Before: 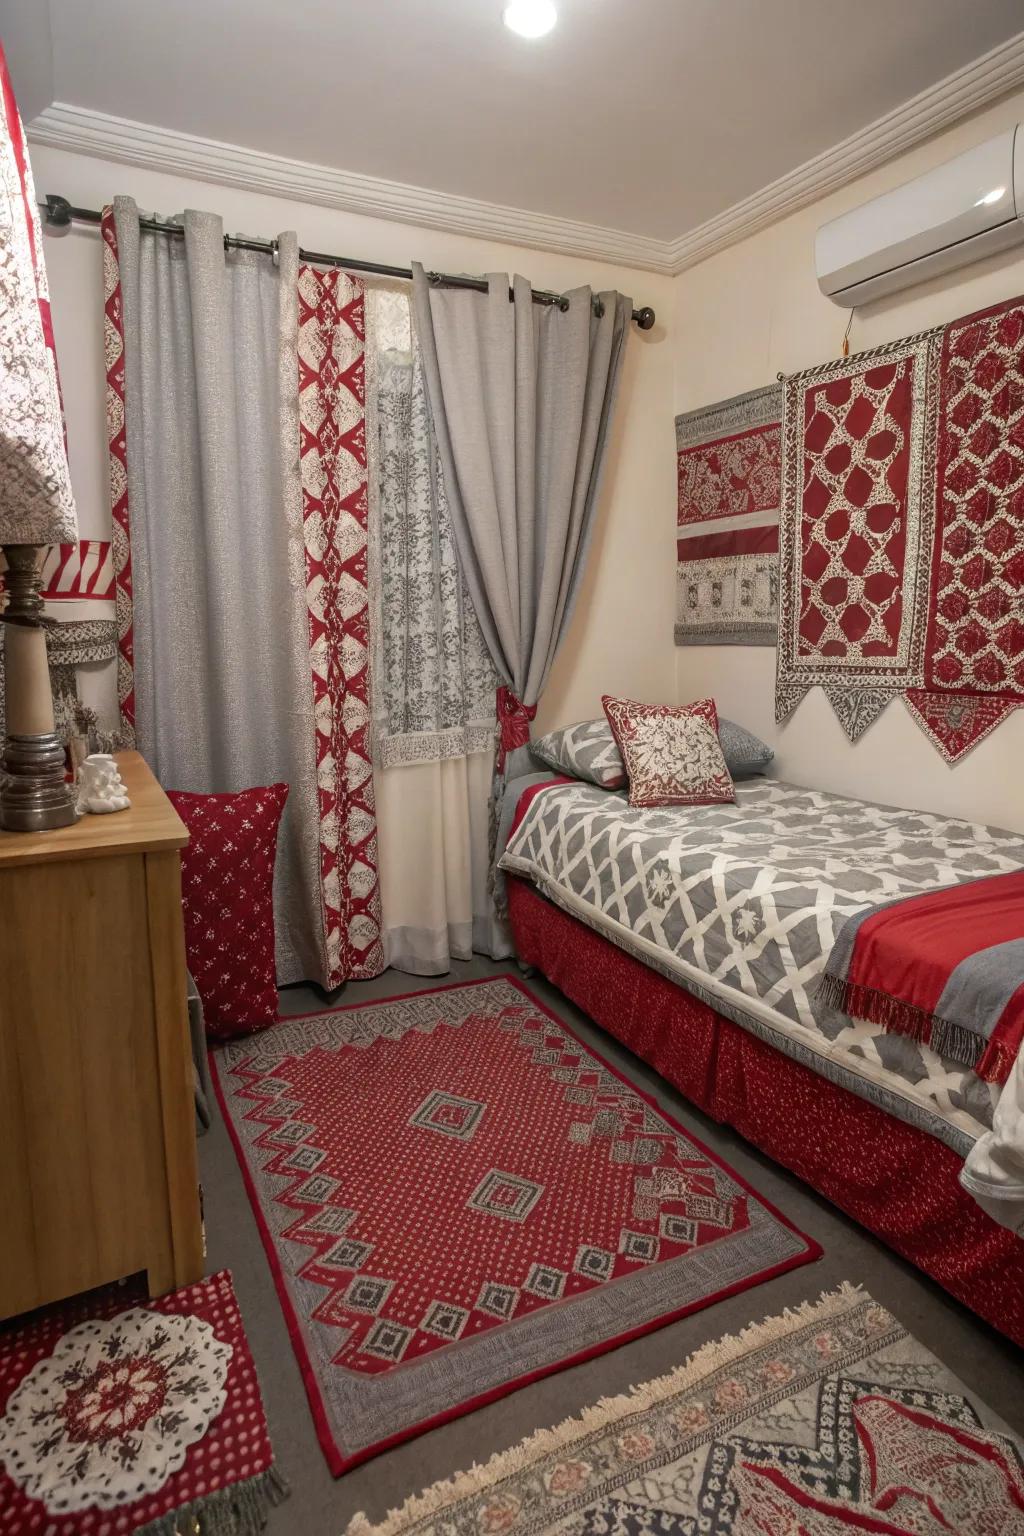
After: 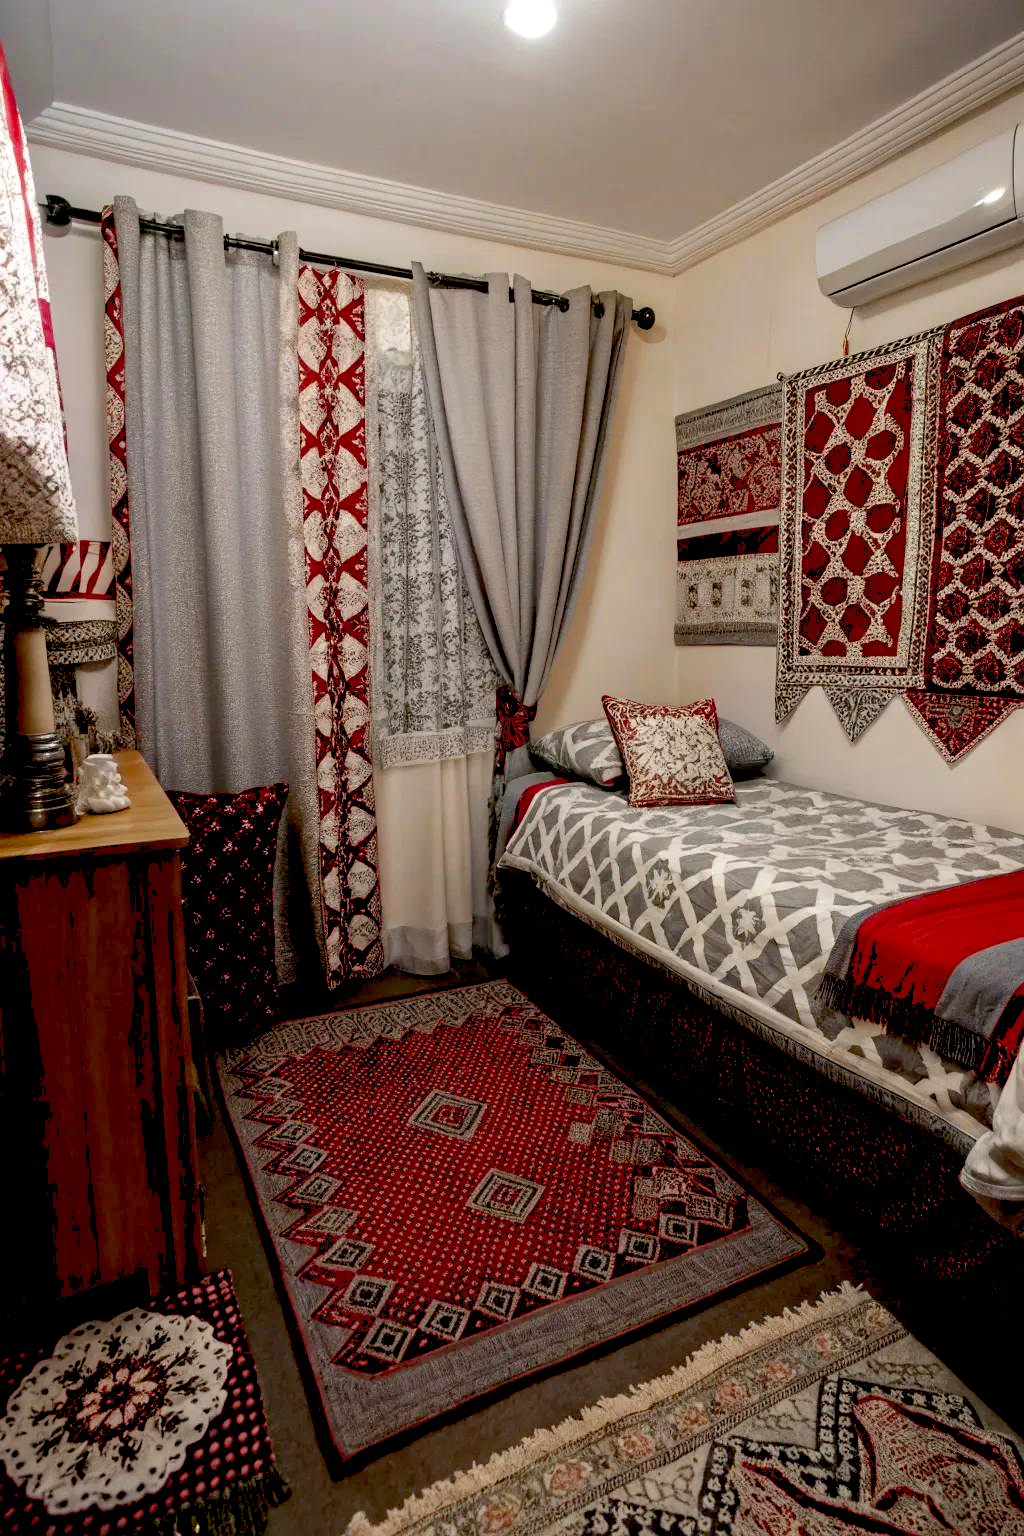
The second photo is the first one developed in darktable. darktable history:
exposure: black level correction 0.047, exposure 0.013 EV, compensate highlight preservation false
